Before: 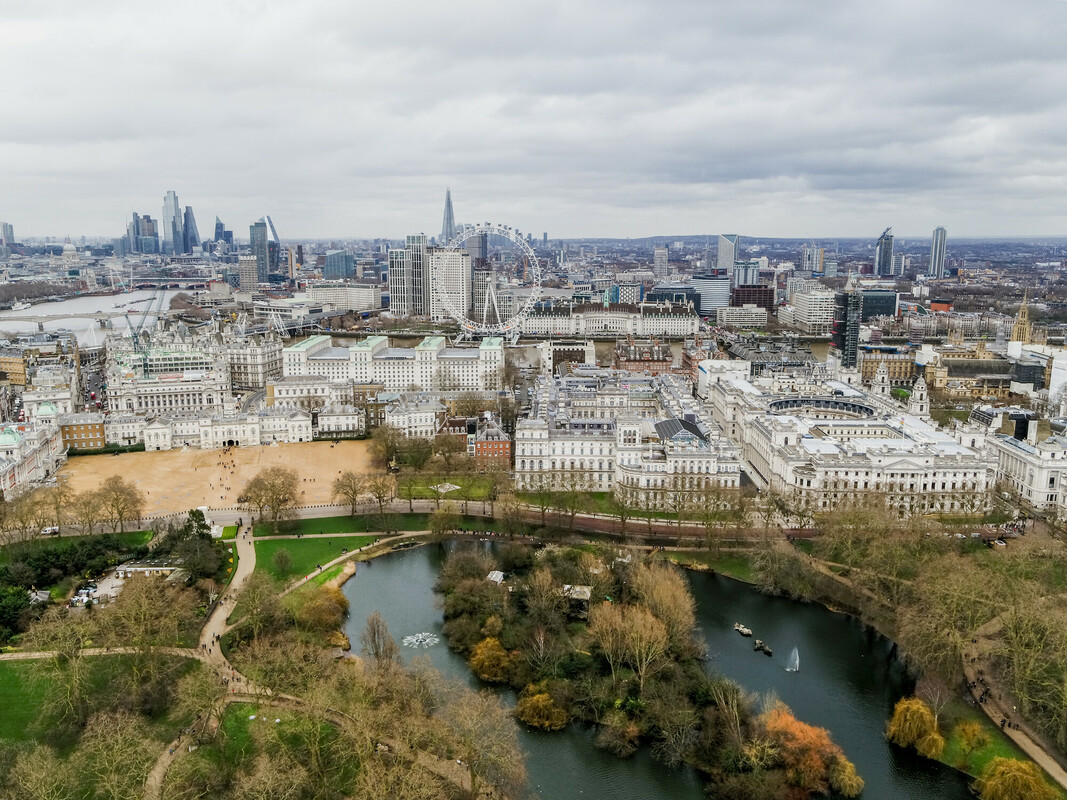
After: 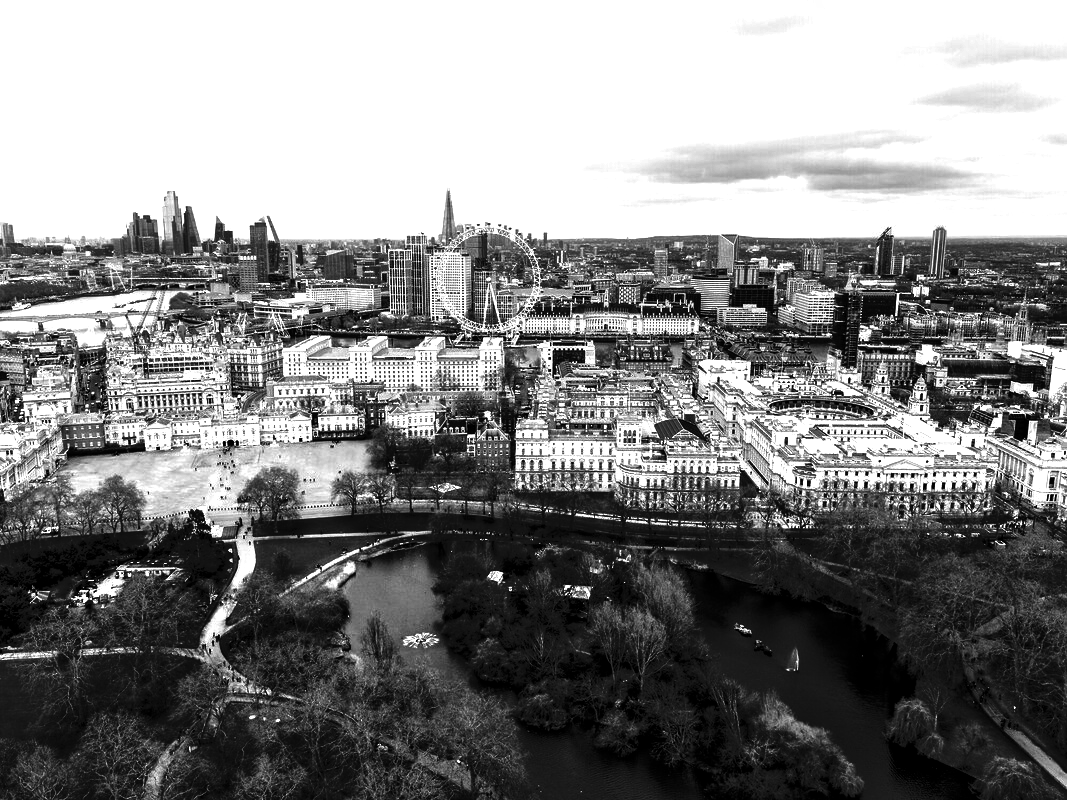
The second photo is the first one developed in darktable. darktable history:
exposure: black level correction 0, exposure 0.877 EV, compensate exposure bias true, compensate highlight preservation false
contrast brightness saturation: contrast 0.02, brightness -1, saturation -1
tone equalizer: -8 EV -0.528 EV, -7 EV -0.319 EV, -6 EV -0.083 EV, -5 EV 0.413 EV, -4 EV 0.985 EV, -3 EV 0.791 EV, -2 EV -0.01 EV, -1 EV 0.14 EV, +0 EV -0.012 EV, smoothing 1
